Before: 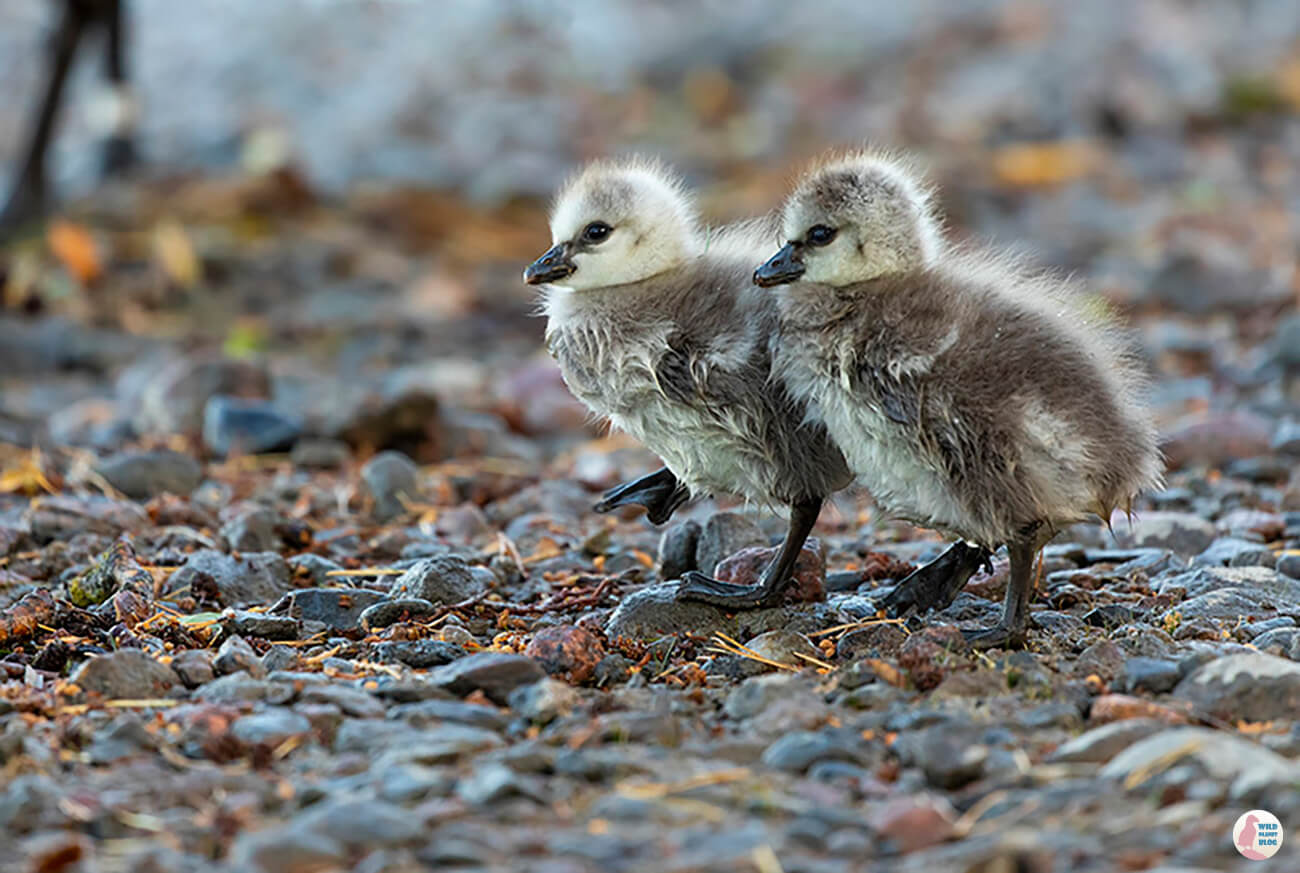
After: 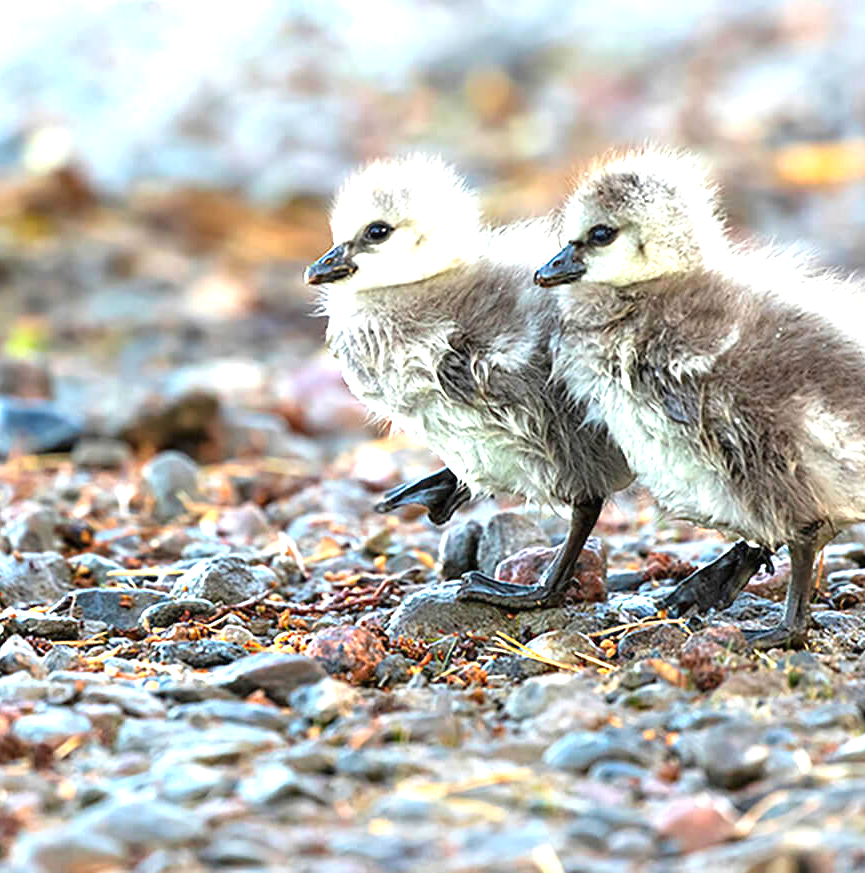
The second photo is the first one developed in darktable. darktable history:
crop: left 16.899%, right 16.556%
exposure: black level correction 0, exposure 1.45 EV, compensate exposure bias true, compensate highlight preservation false
